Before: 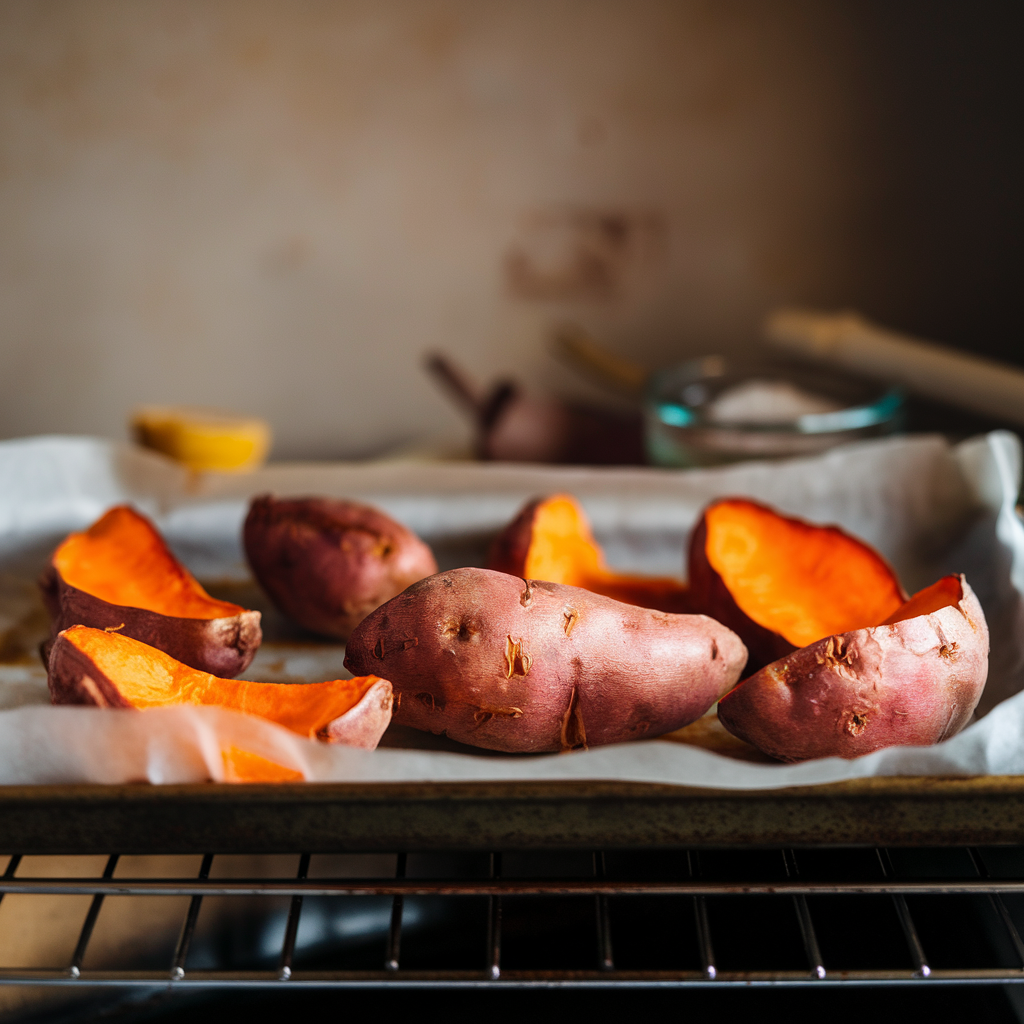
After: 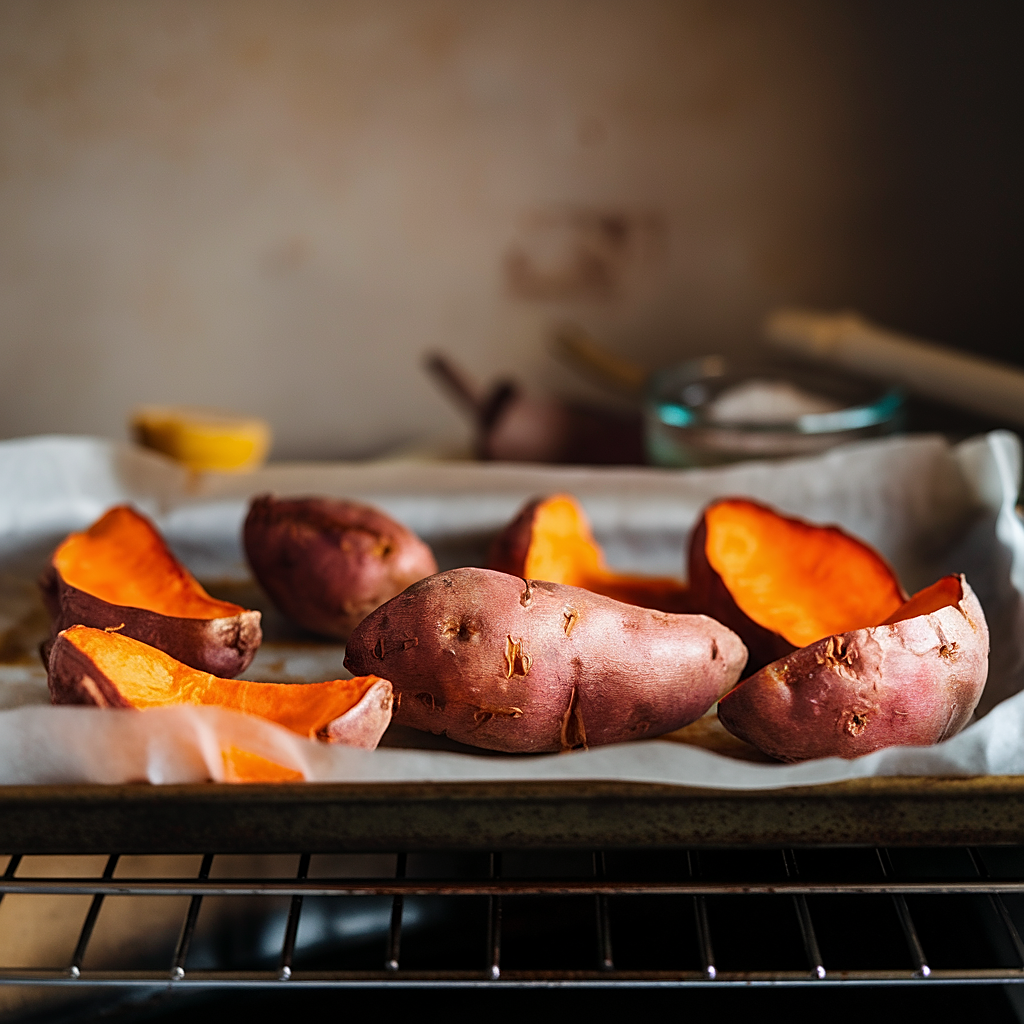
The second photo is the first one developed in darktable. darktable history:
levels: levels [0, 0.51, 1]
sharpen: on, module defaults
